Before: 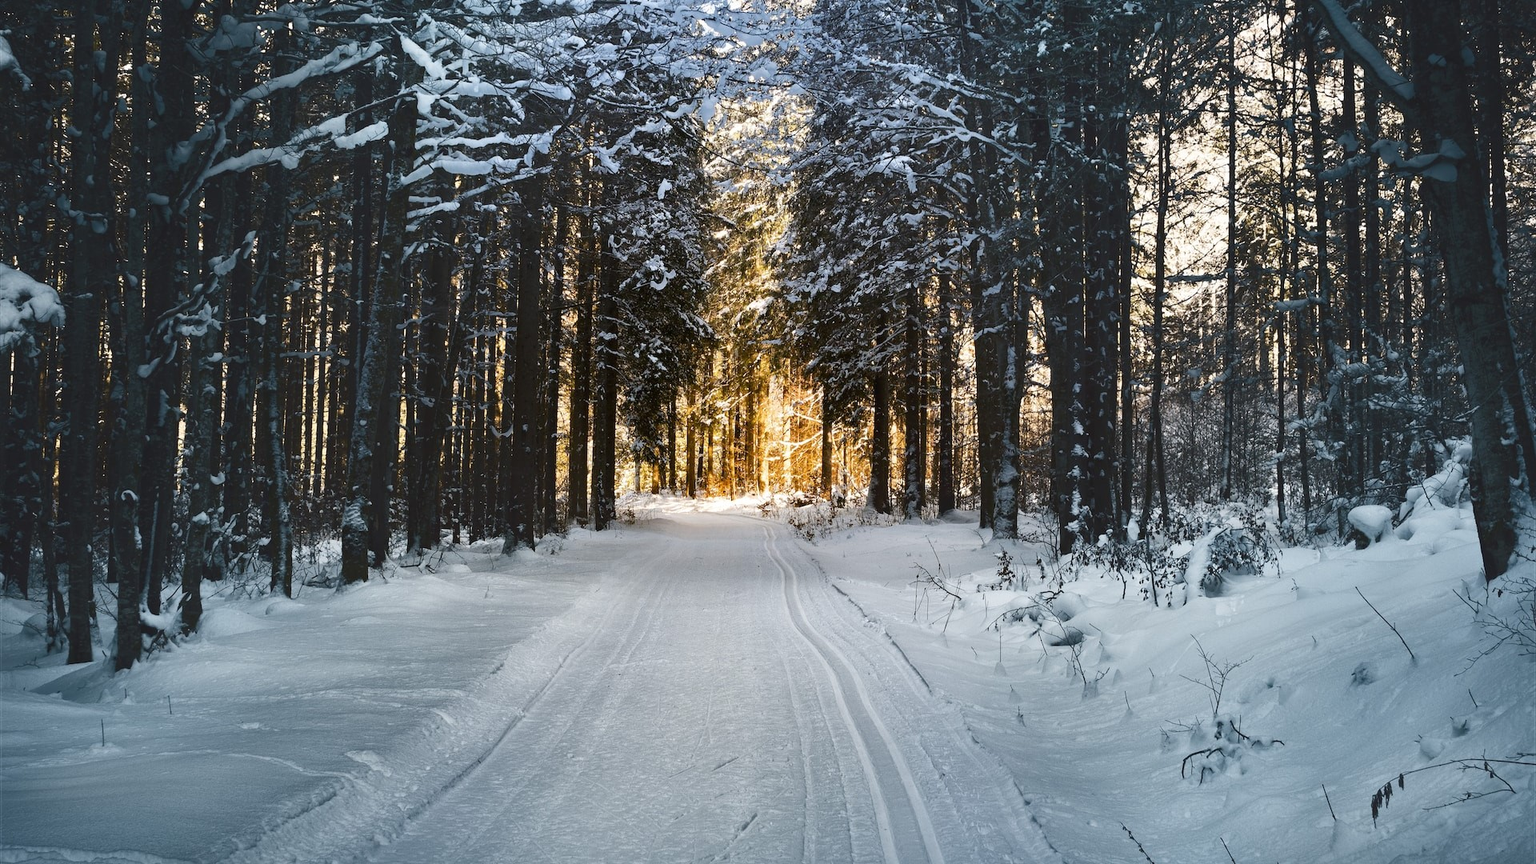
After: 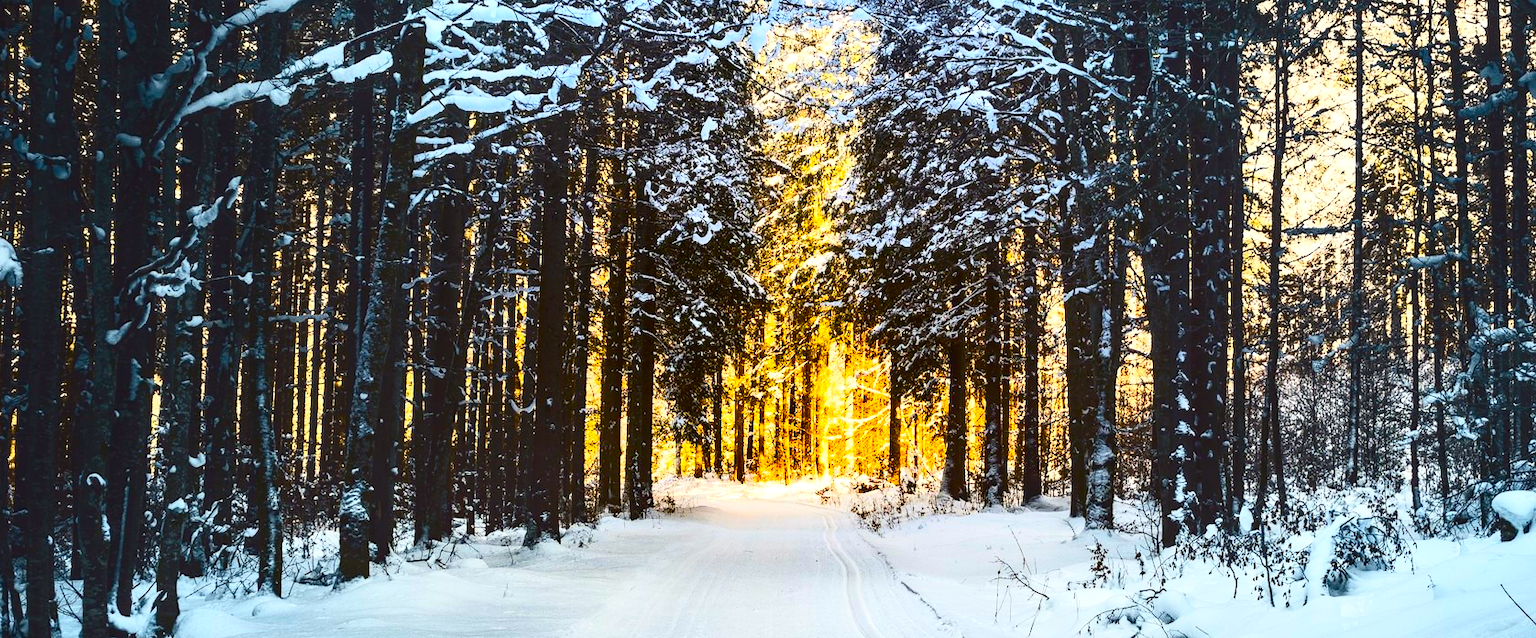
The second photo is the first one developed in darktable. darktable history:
crop: left 3.015%, top 8.969%, right 9.647%, bottom 26.457%
contrast brightness saturation: contrast 0.4, brightness 0.05, saturation 0.25
local contrast: on, module defaults
color correction: highlights a* -0.95, highlights b* 4.5, shadows a* 3.55
exposure: black level correction 0, exposure 0.7 EV, compensate exposure bias true, compensate highlight preservation false
color balance rgb: perceptual saturation grading › global saturation 40%, global vibrance 15%
tone equalizer: on, module defaults
